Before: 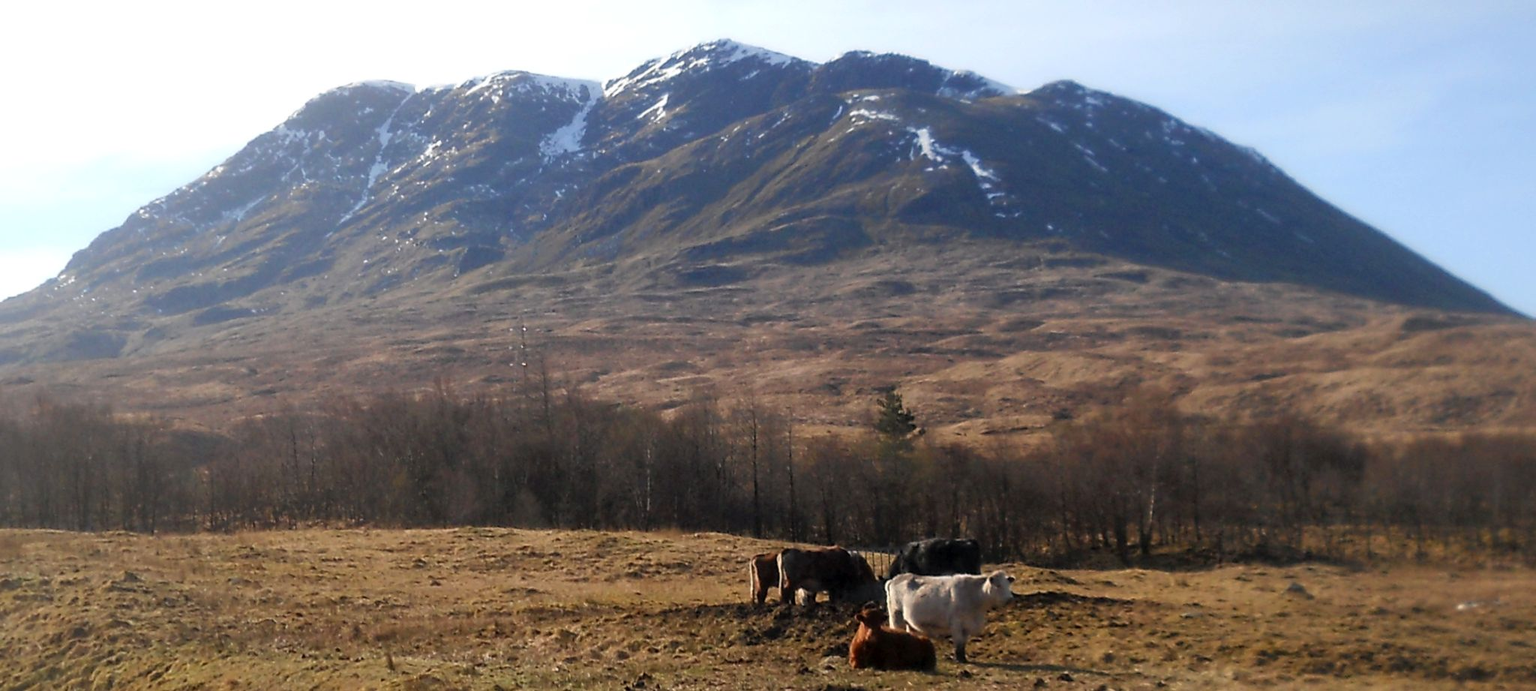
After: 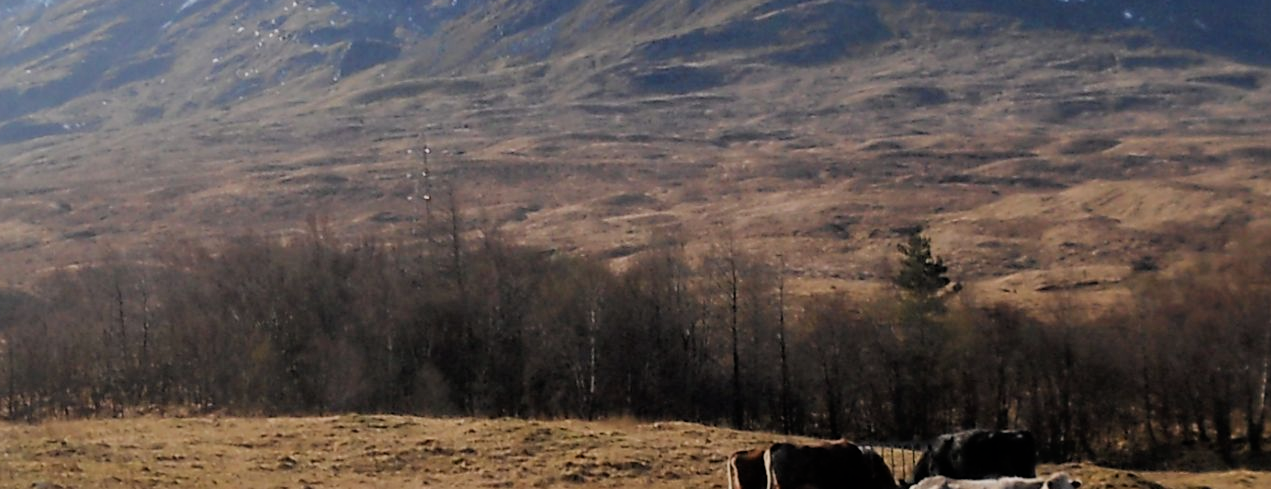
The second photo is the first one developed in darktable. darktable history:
filmic rgb: black relative exposure -7.65 EV, white relative exposure 4.56 EV, hardness 3.61, contrast 1.05
crop: left 13.312%, top 31.28%, right 24.627%, bottom 15.582%
